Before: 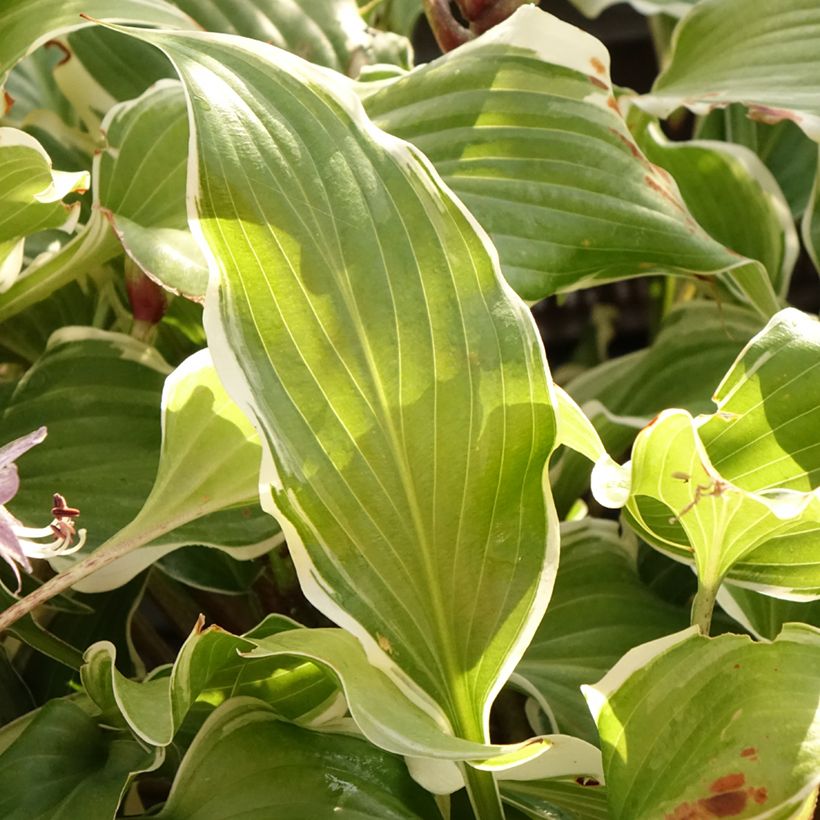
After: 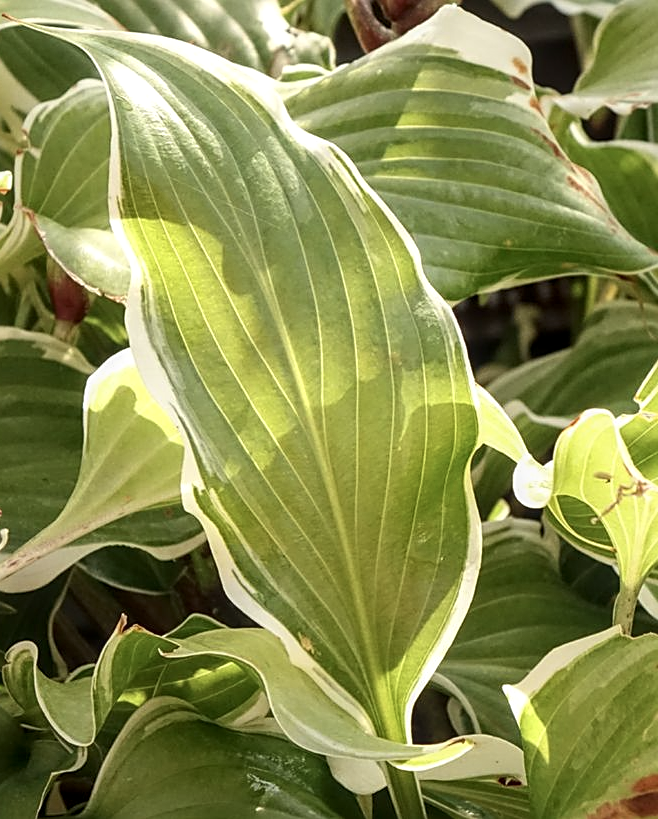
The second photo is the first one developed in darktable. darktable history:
crop and rotate: left 9.585%, right 10.166%
sharpen: on, module defaults
local contrast: on, module defaults
contrast brightness saturation: contrast 0.11, saturation -0.159
